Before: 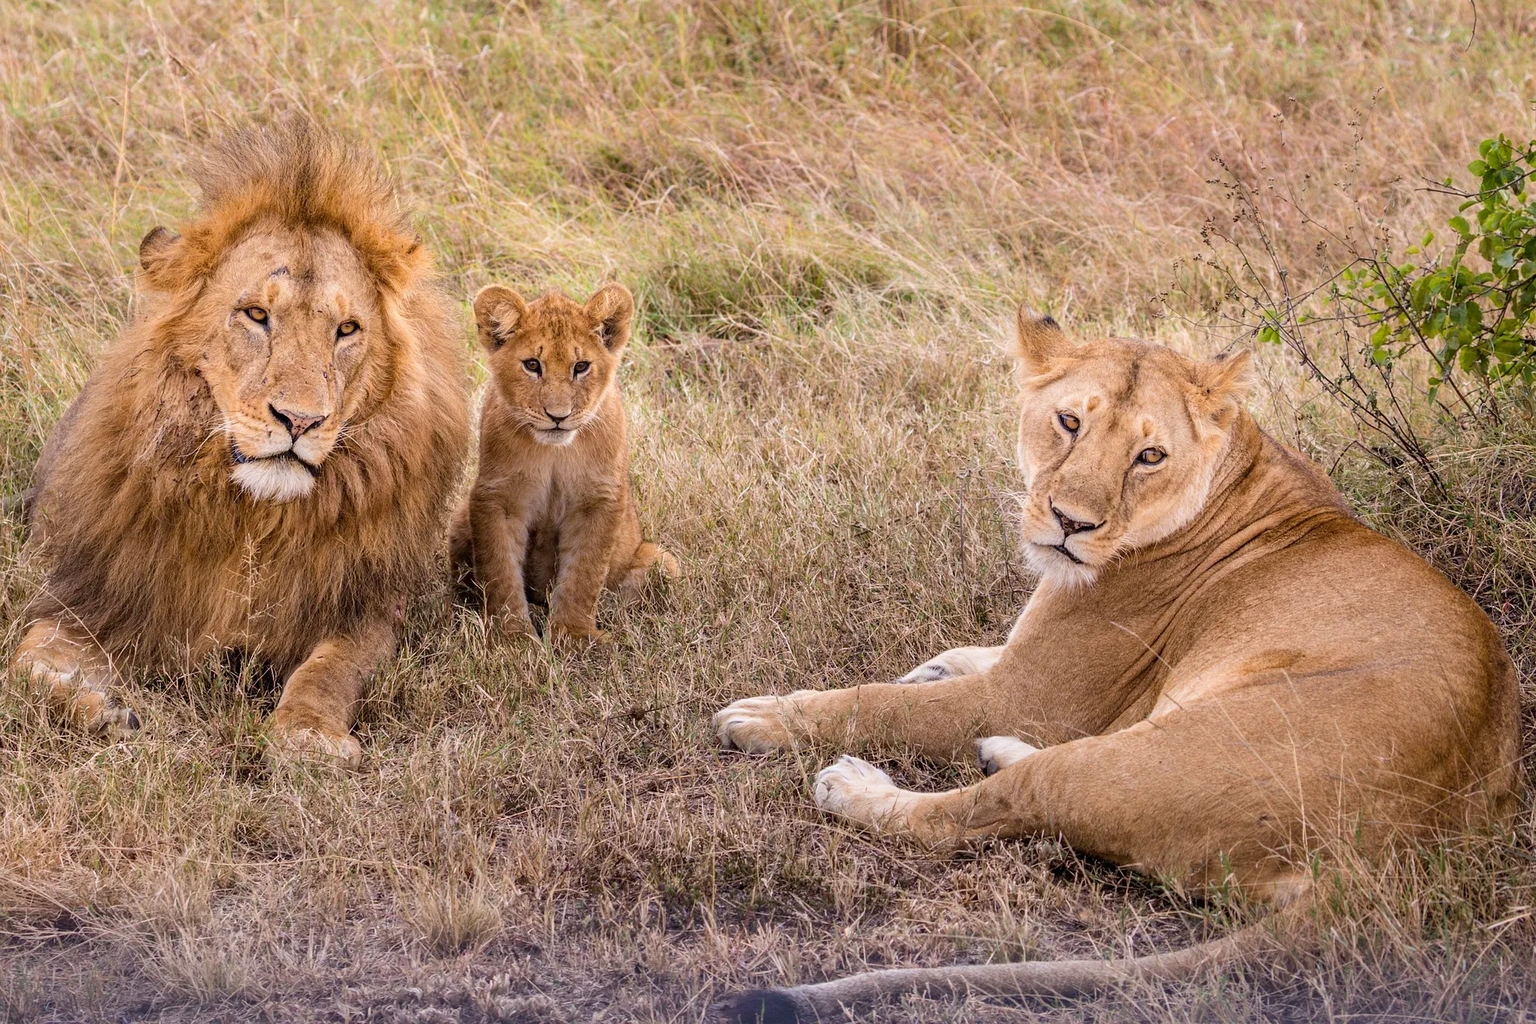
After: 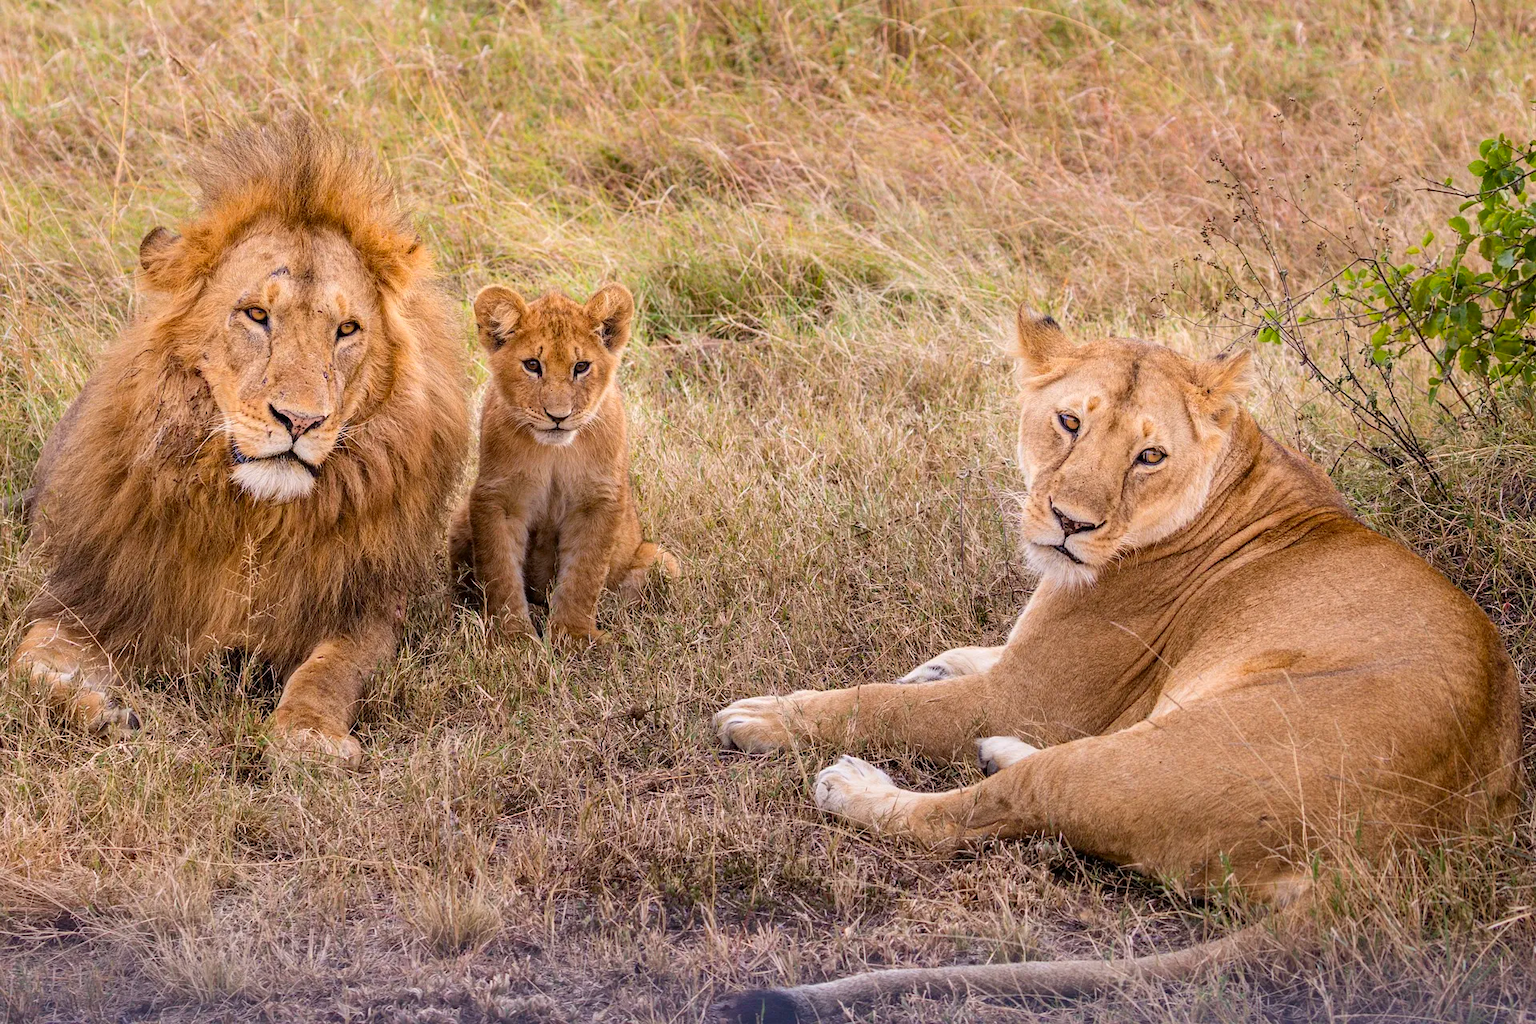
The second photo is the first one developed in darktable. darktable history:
contrast brightness saturation: contrast 0.036, saturation 0.162
